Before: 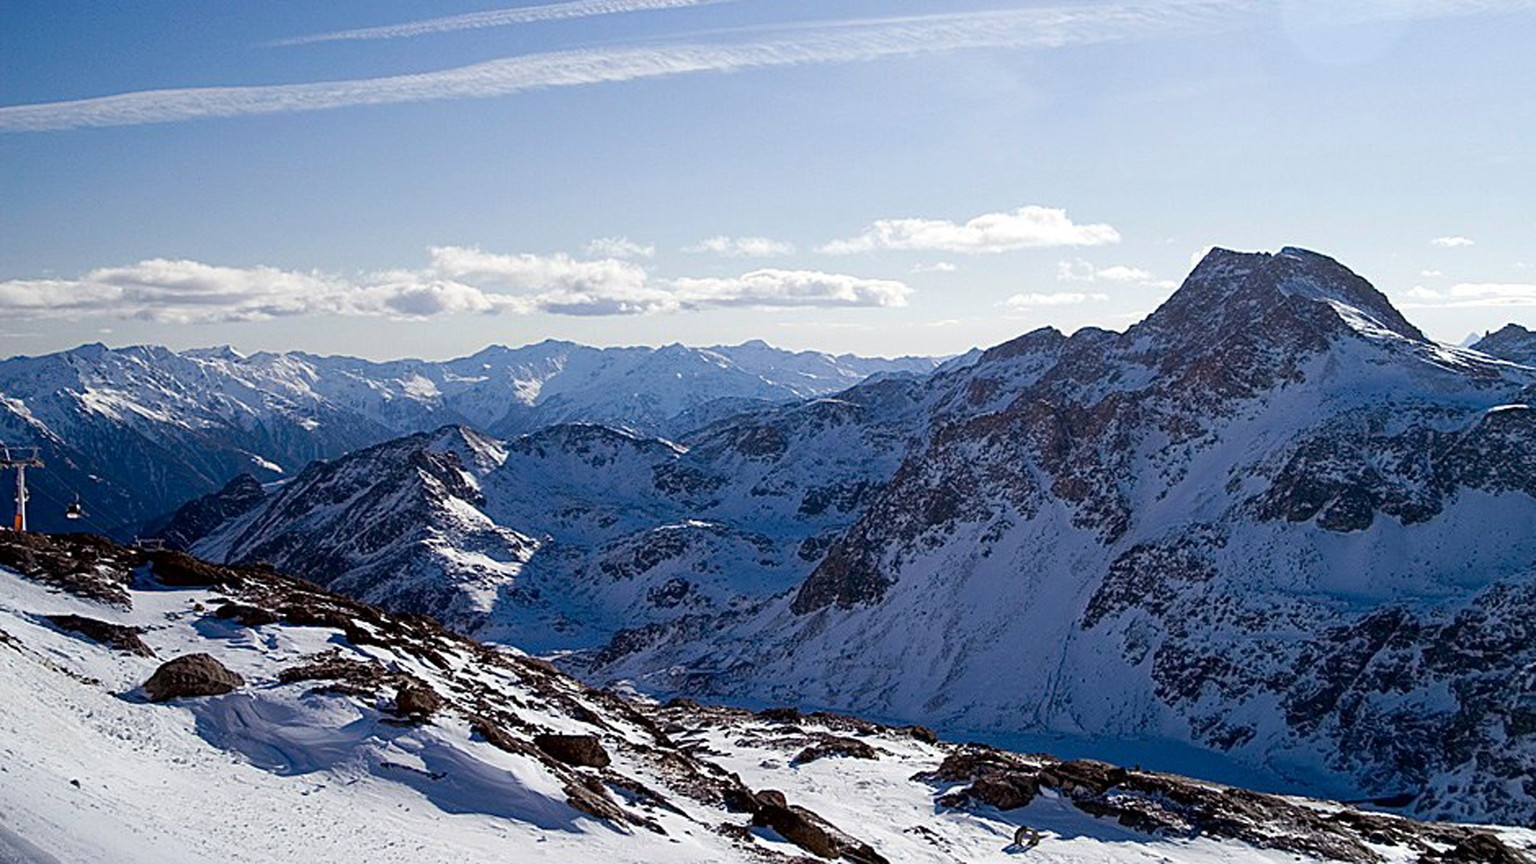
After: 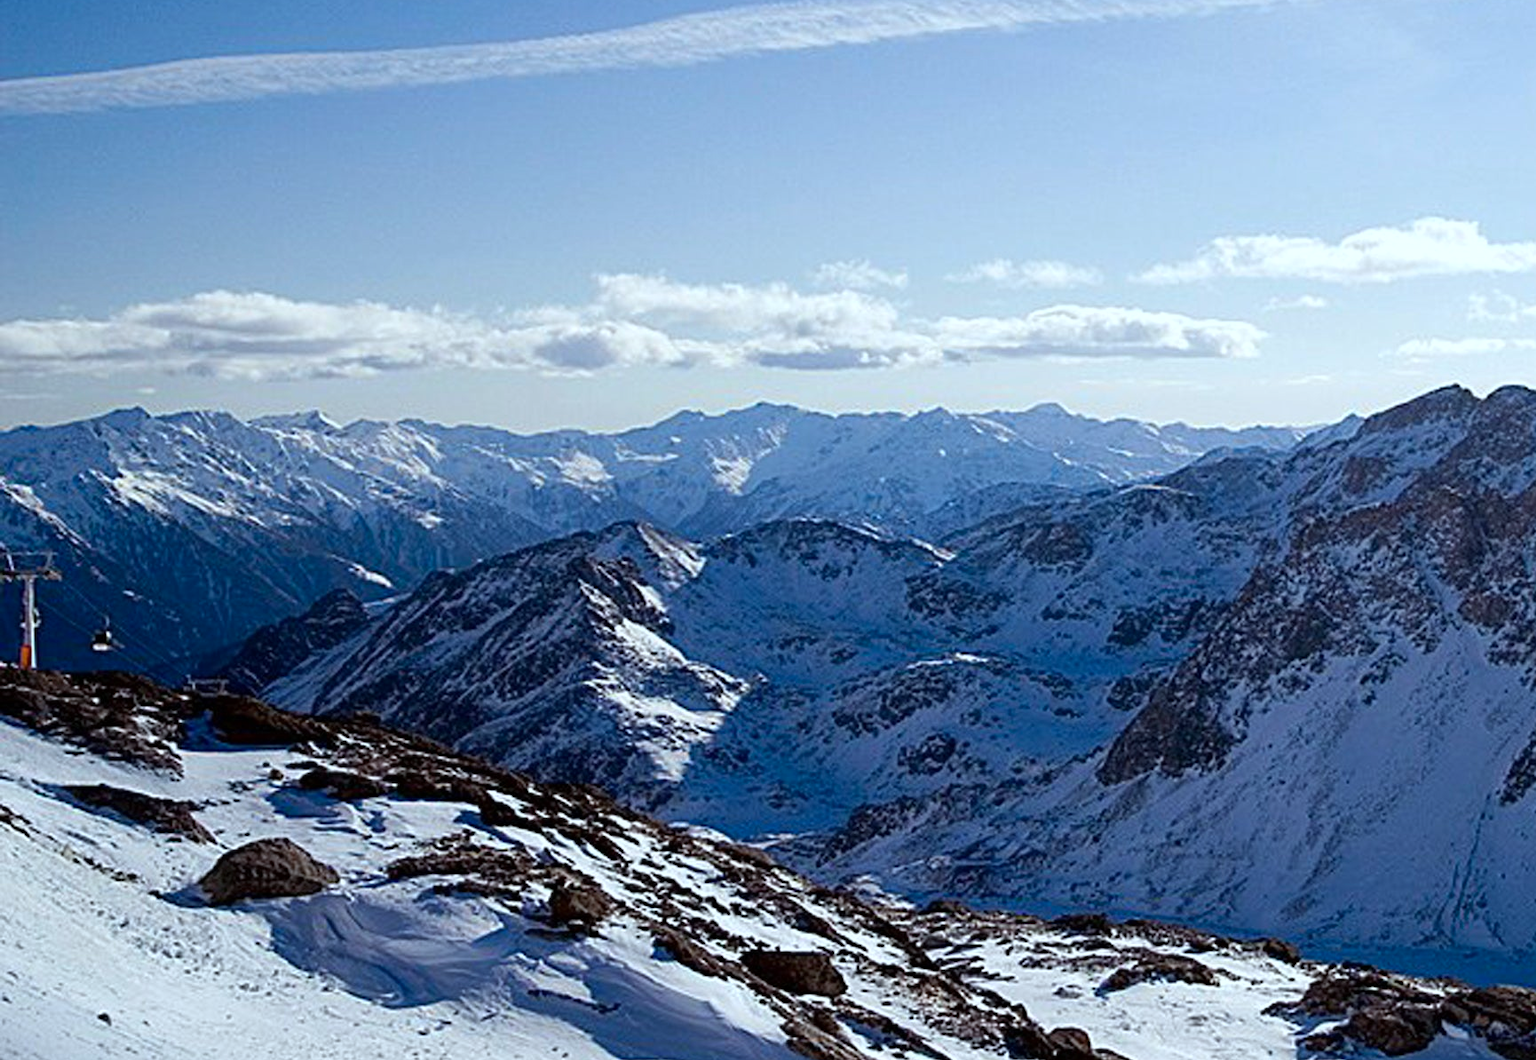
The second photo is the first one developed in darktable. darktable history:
color calibration: illuminant Planckian (black body), adaptation linear Bradford (ICC v4), x 0.364, y 0.367, temperature 4413.16 K
crop: top 5.739%, right 27.884%, bottom 5.704%
